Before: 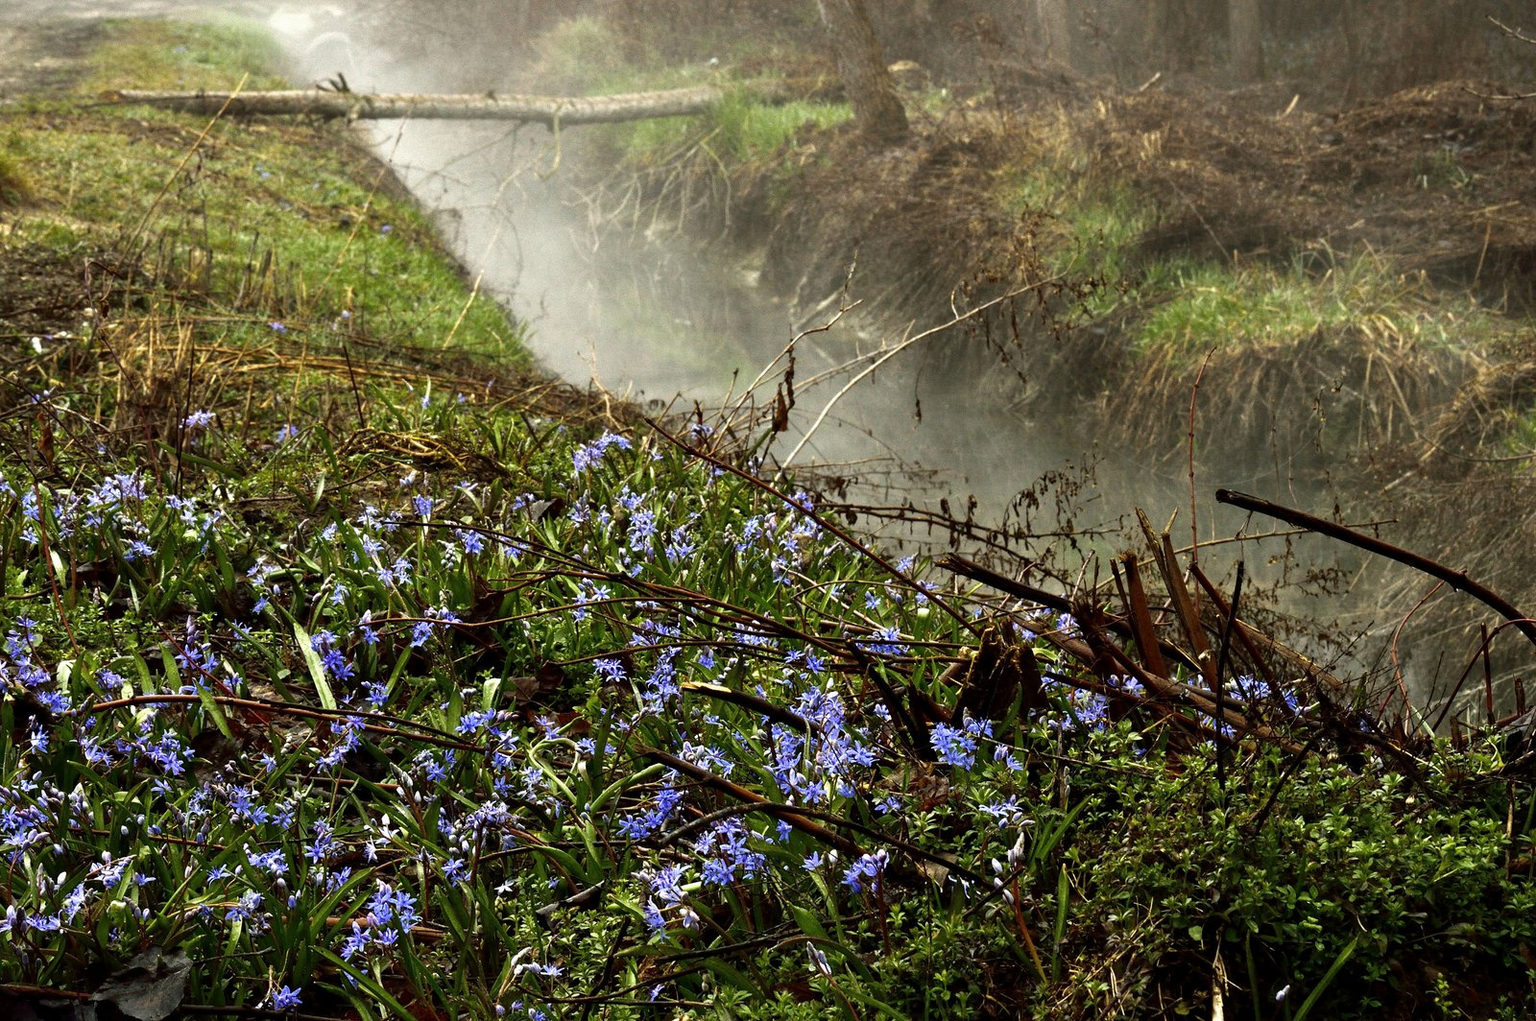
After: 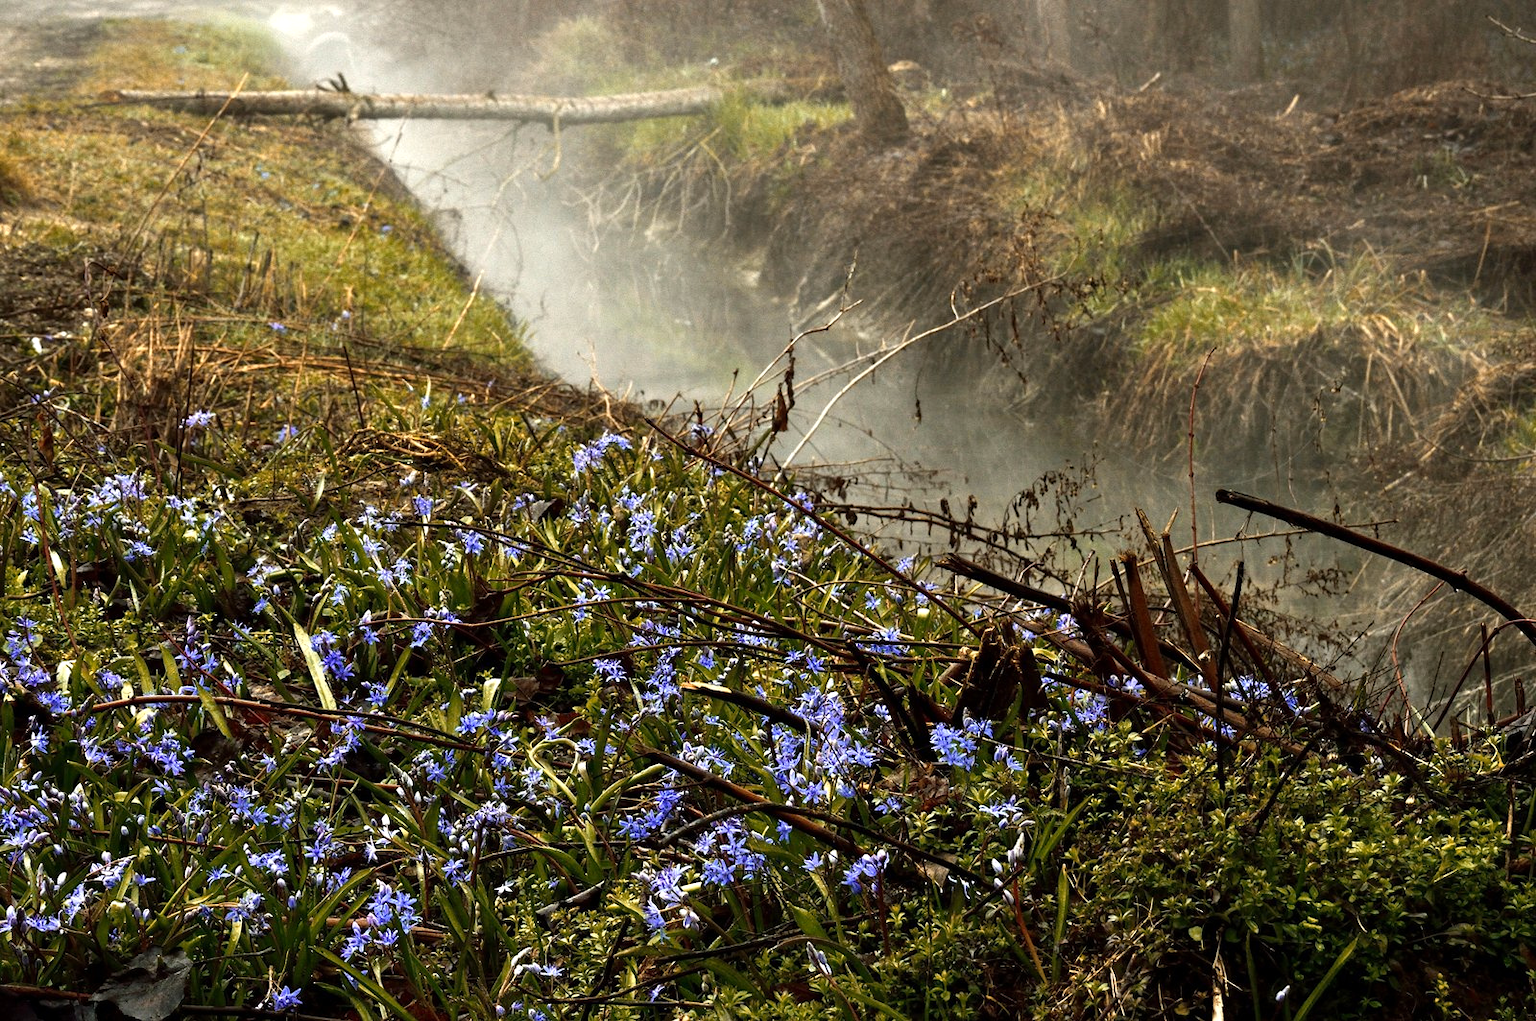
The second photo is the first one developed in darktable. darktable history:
levels: levels [0, 0.476, 0.951]
color zones: curves: ch2 [(0, 0.5) (0.143, 0.5) (0.286, 0.416) (0.429, 0.5) (0.571, 0.5) (0.714, 0.5) (0.857, 0.5) (1, 0.5)]
